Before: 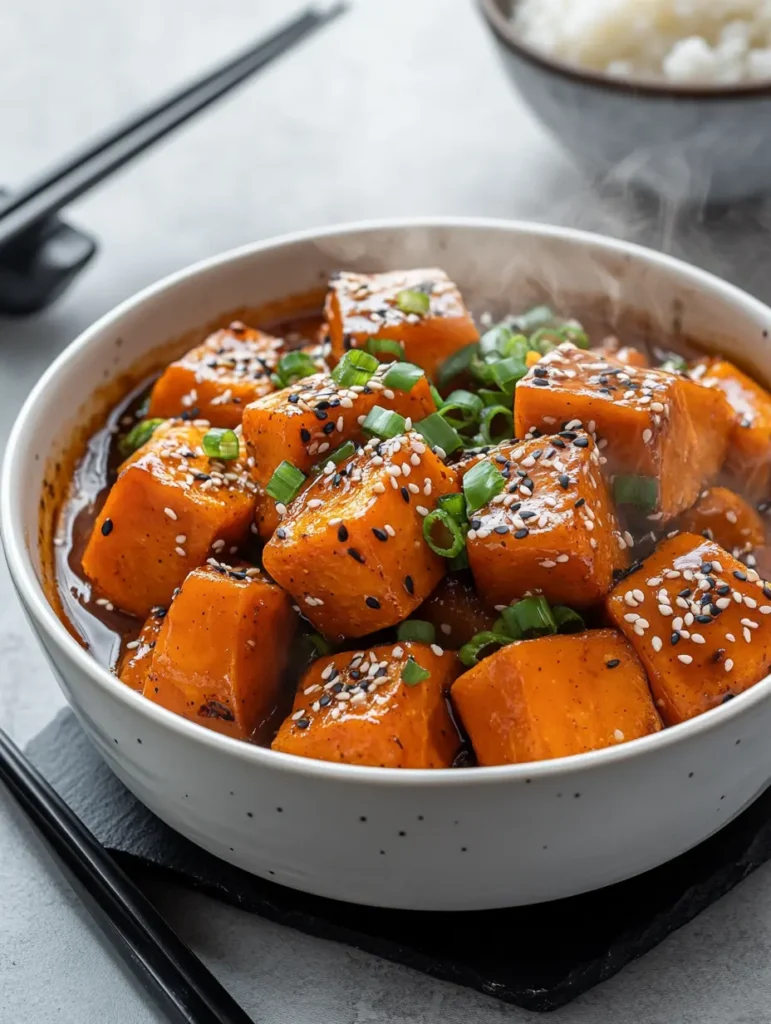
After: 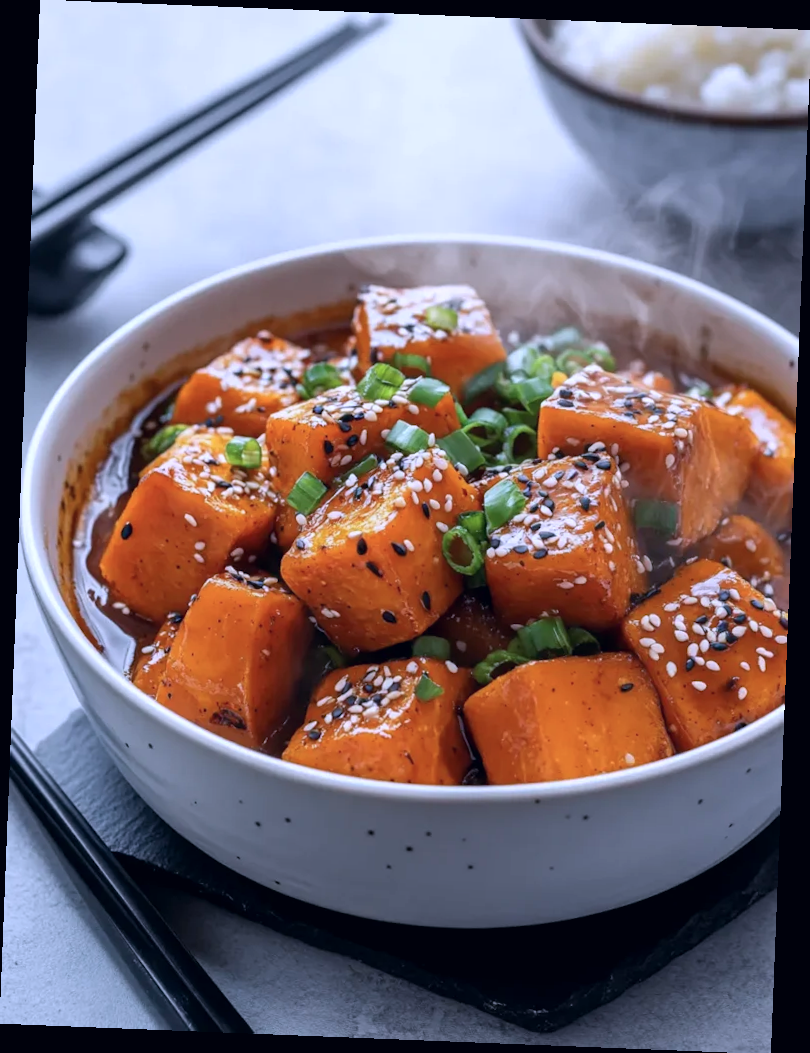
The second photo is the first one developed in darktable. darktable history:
rotate and perspective: rotation 2.27°, automatic cropping off
exposure: black level correction 0.001, compensate highlight preservation false
color correction: highlights a* 0.207, highlights b* 2.7, shadows a* -0.874, shadows b* -4.78
color calibration: illuminant as shot in camera, x 0.379, y 0.396, temperature 4138.76 K
